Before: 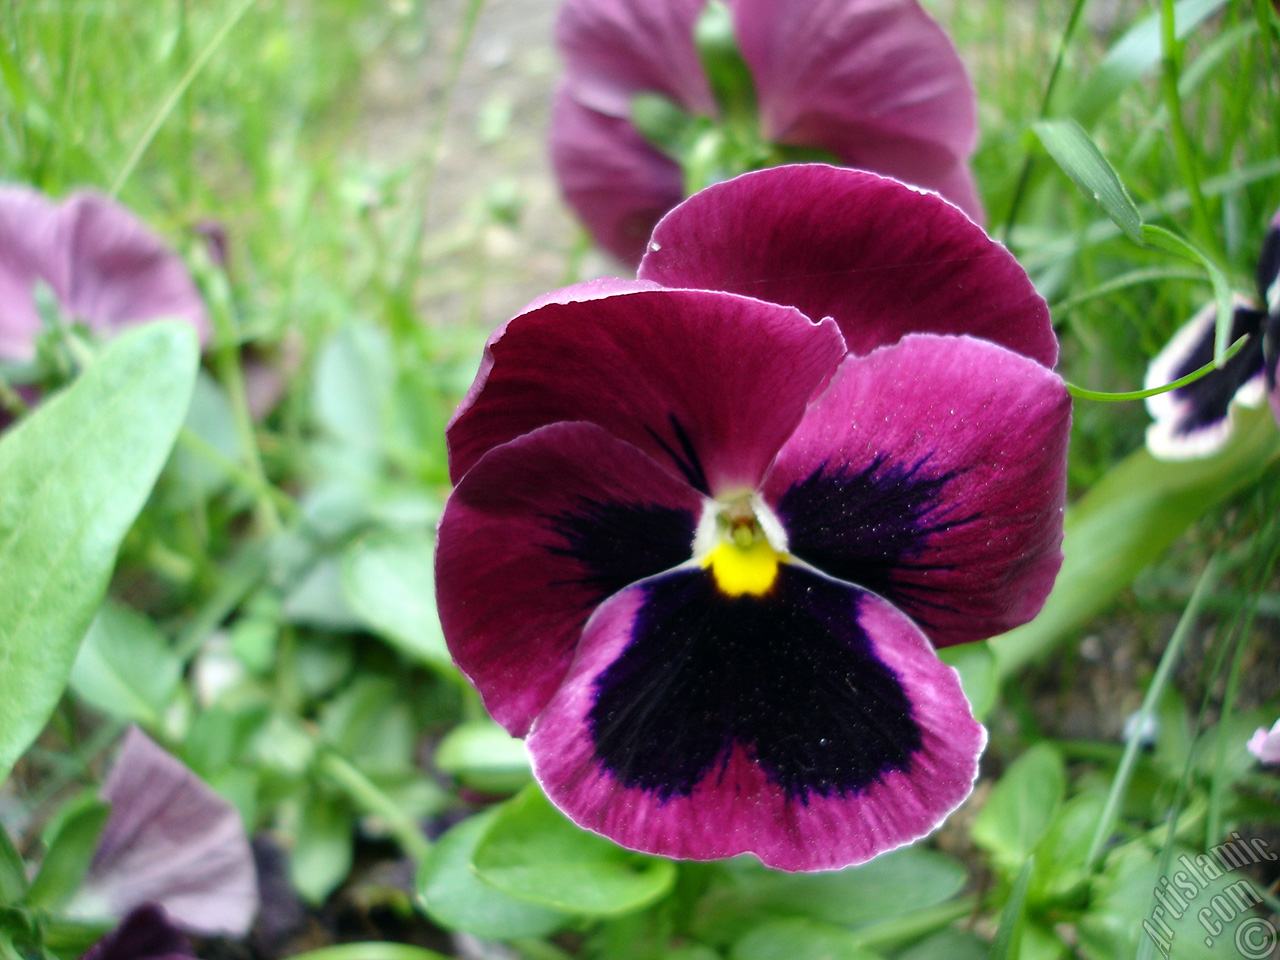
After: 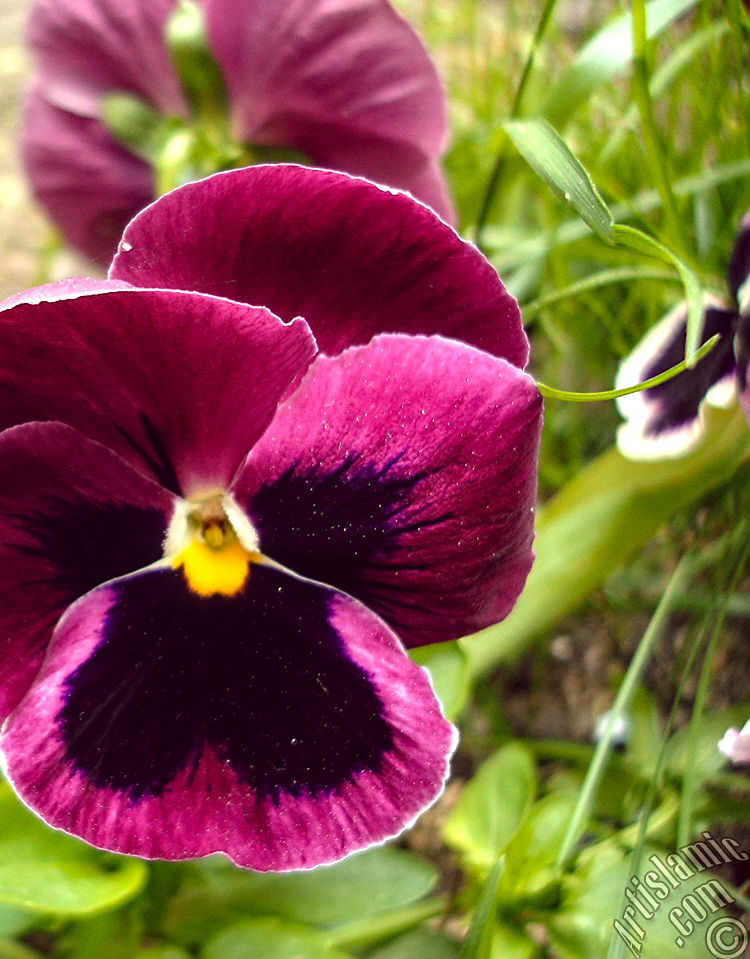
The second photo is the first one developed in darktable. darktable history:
crop: left 41.402%
color balance: lift [1.001, 0.997, 0.99, 1.01], gamma [1.007, 1, 0.975, 1.025], gain [1, 1.065, 1.052, 0.935], contrast 13.25%
color correction: highlights a* -1.43, highlights b* 10.12, shadows a* 0.395, shadows b* 19.35
color zones: curves: ch1 [(0, 0.469) (0.072, 0.457) (0.243, 0.494) (0.429, 0.5) (0.571, 0.5) (0.714, 0.5) (0.857, 0.5) (1, 0.469)]; ch2 [(0, 0.499) (0.143, 0.467) (0.242, 0.436) (0.429, 0.493) (0.571, 0.5) (0.714, 0.5) (0.857, 0.5) (1, 0.499)]
local contrast: on, module defaults
exposure: exposure 0.127 EV, compensate highlight preservation false
sharpen: on, module defaults
